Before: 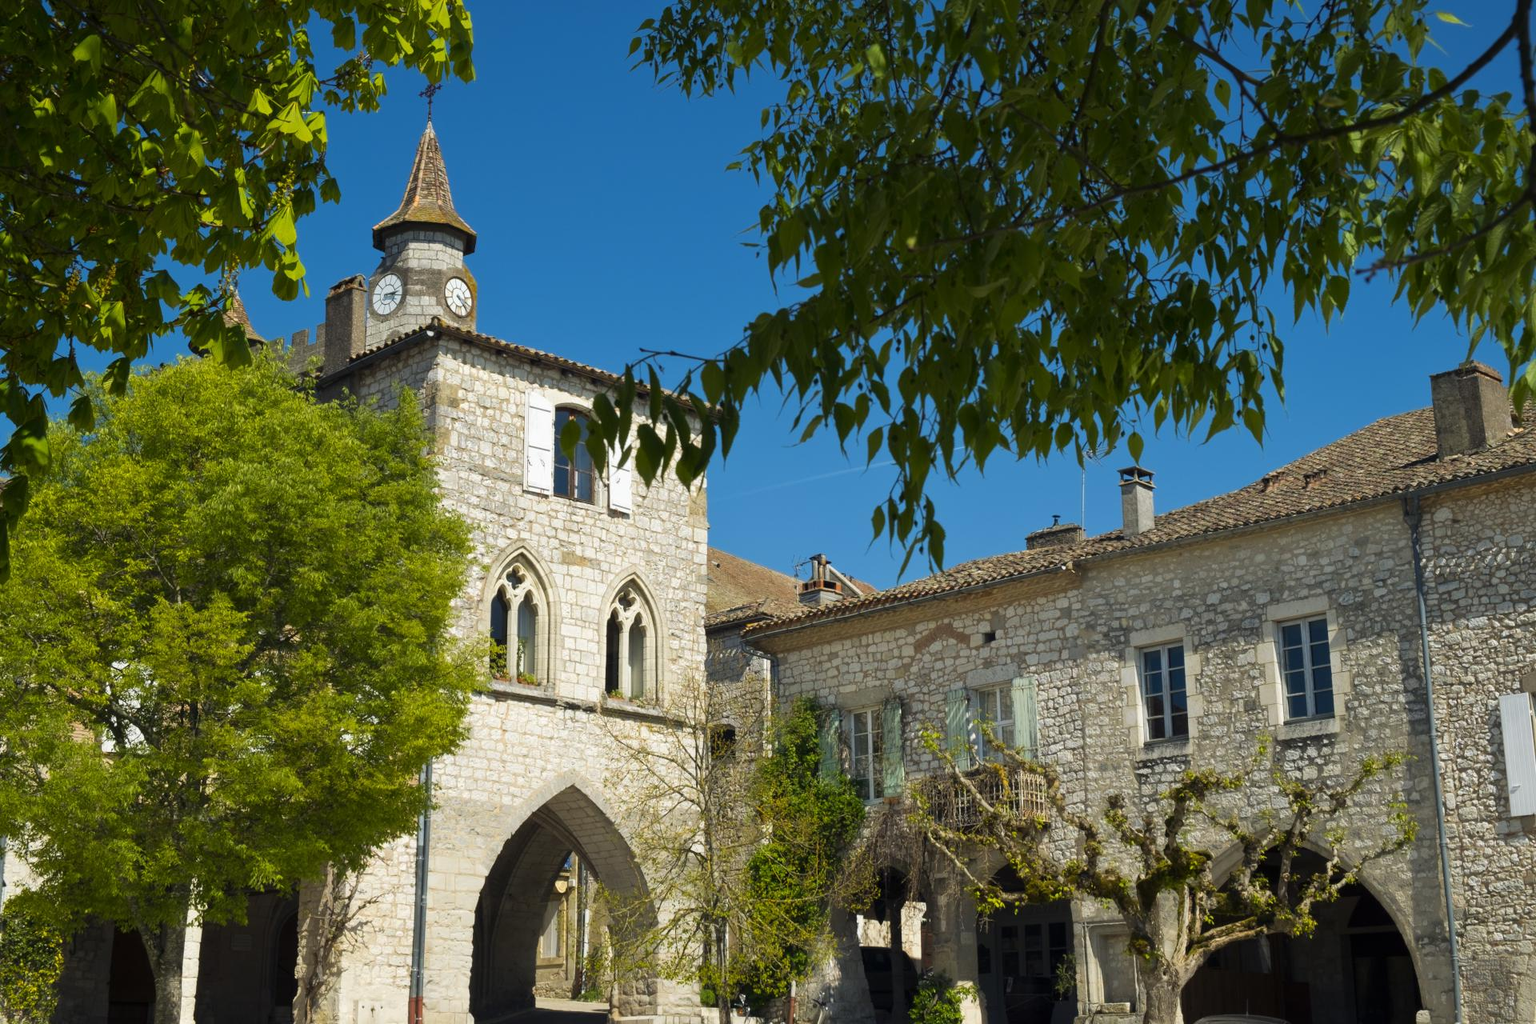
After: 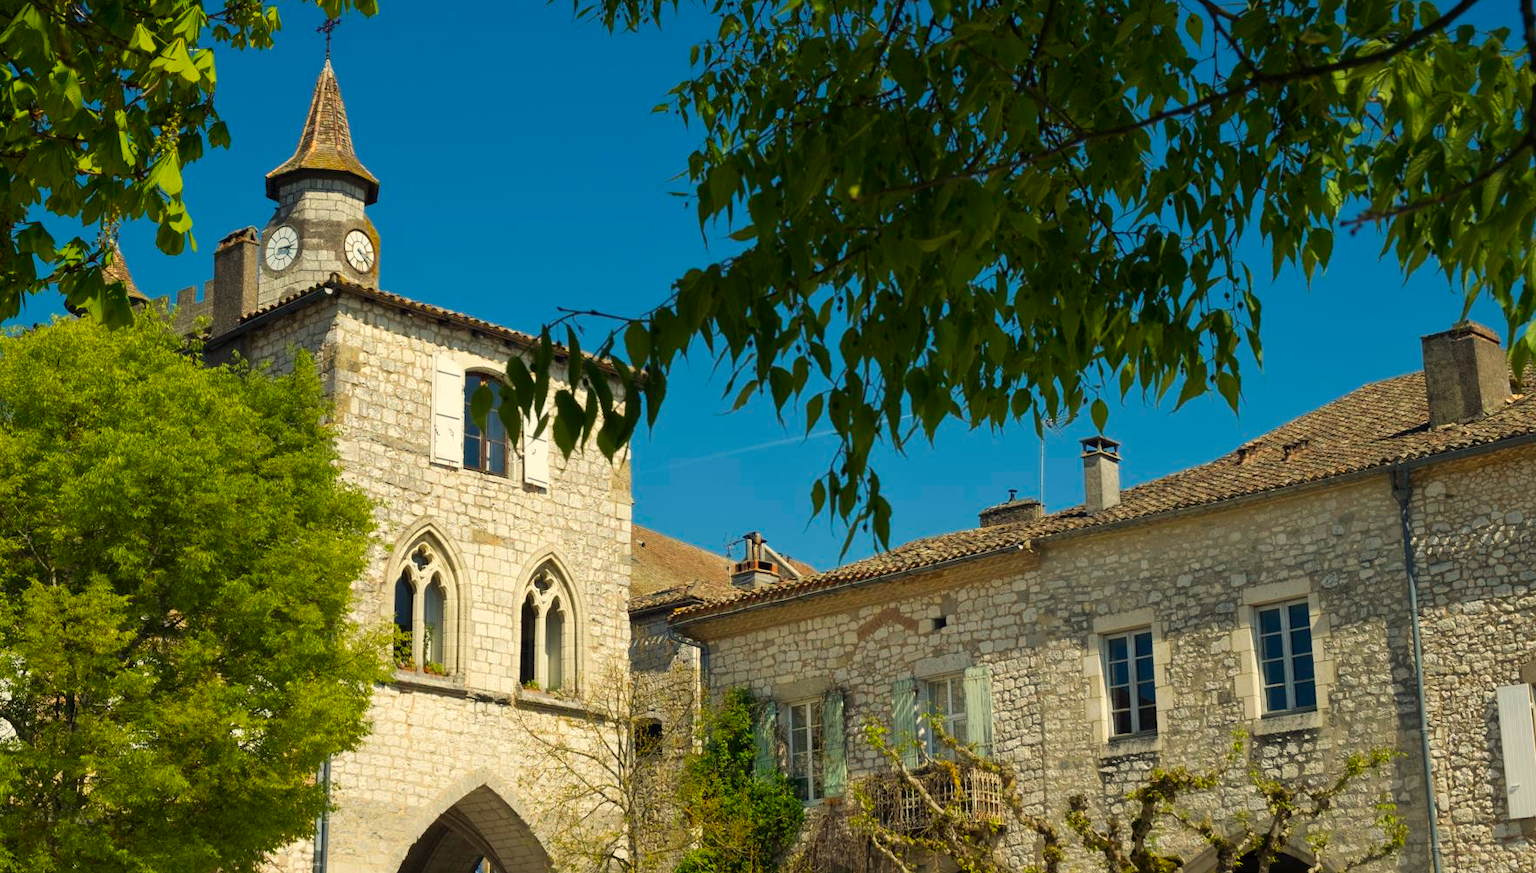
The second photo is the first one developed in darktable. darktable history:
crop: left 8.438%, top 6.61%, bottom 15.291%
color correction: highlights a* 1.32, highlights b* 18.21
